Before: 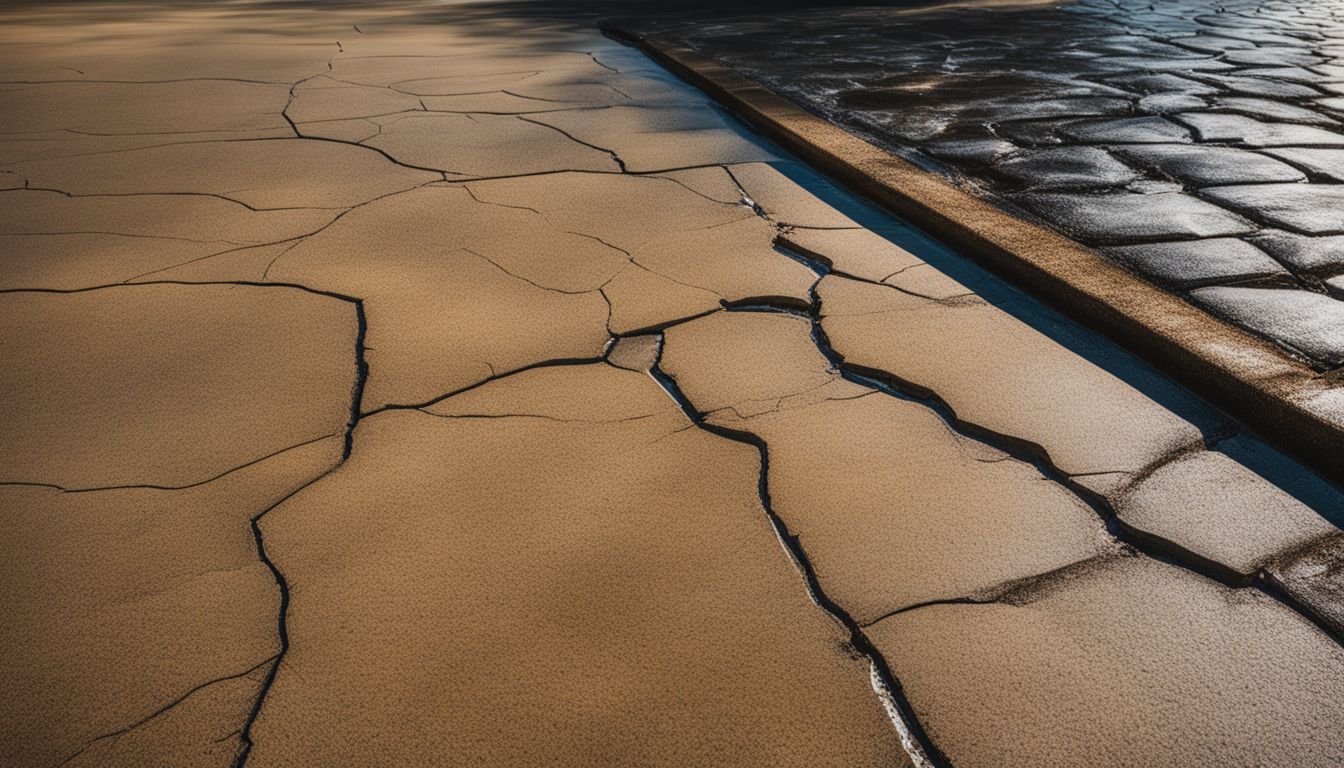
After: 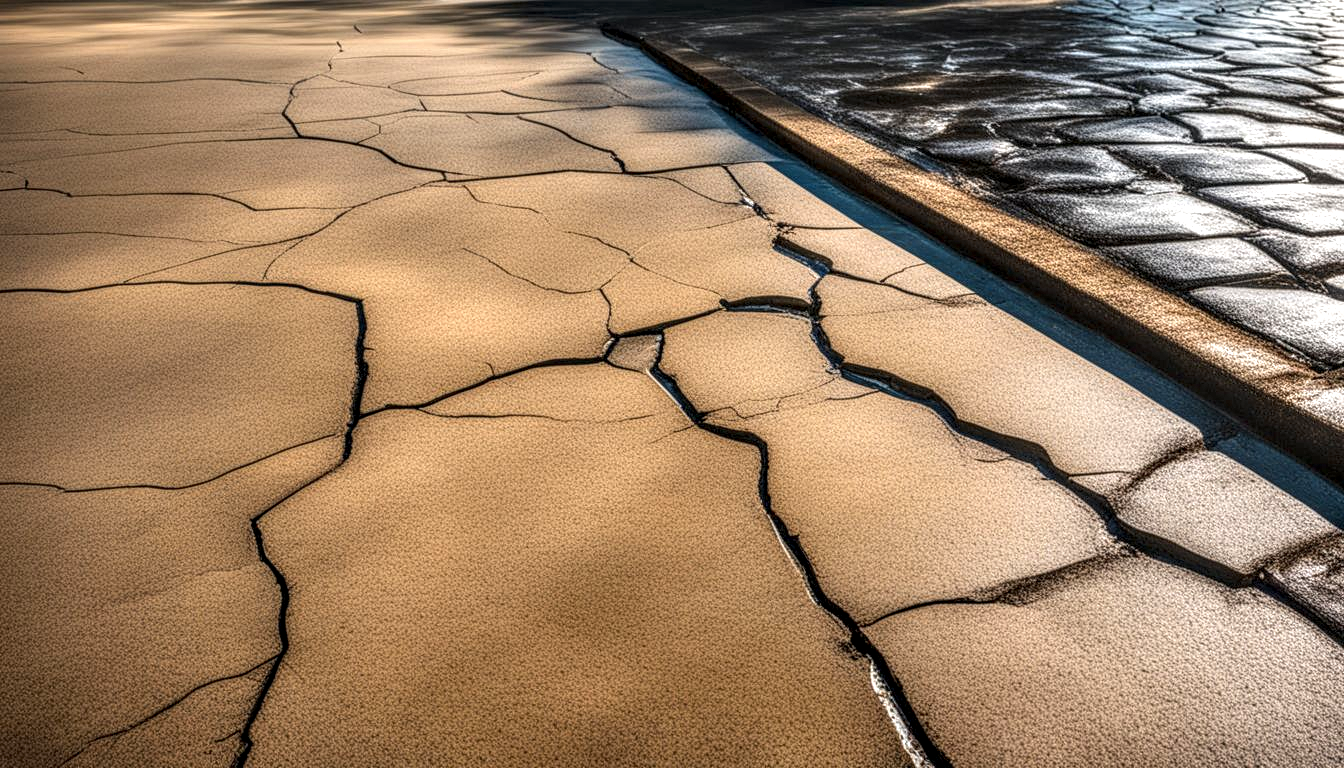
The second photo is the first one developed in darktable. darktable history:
exposure: exposure 0.734 EV, compensate highlight preservation false
local contrast: highlights 0%, shadows 3%, detail 181%
